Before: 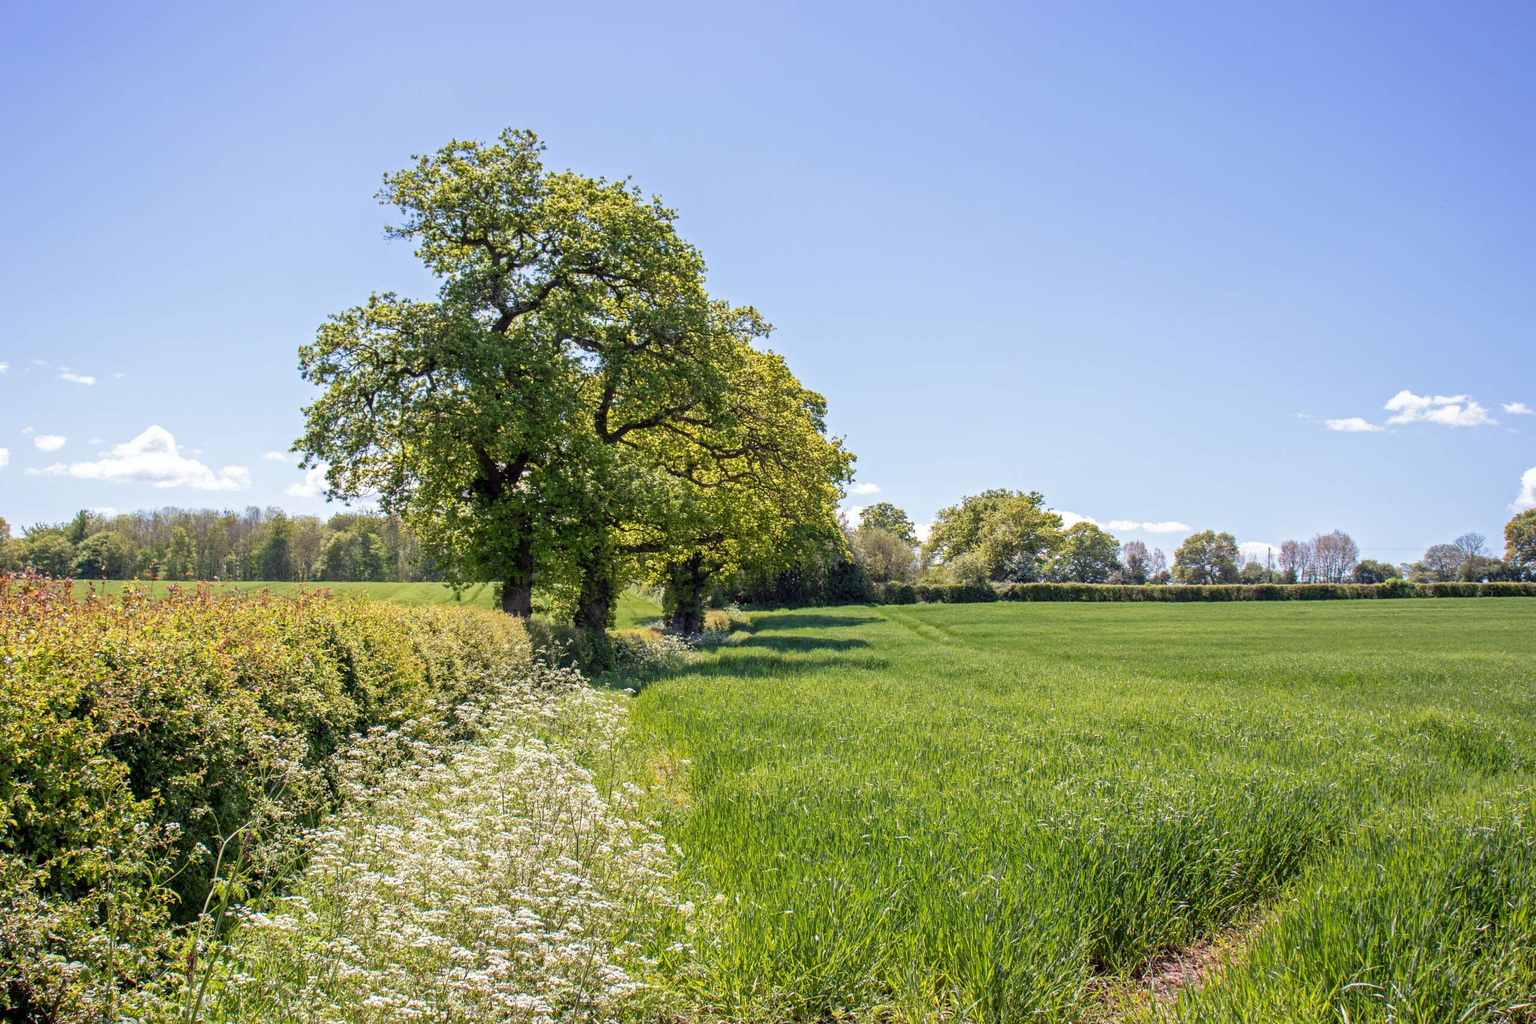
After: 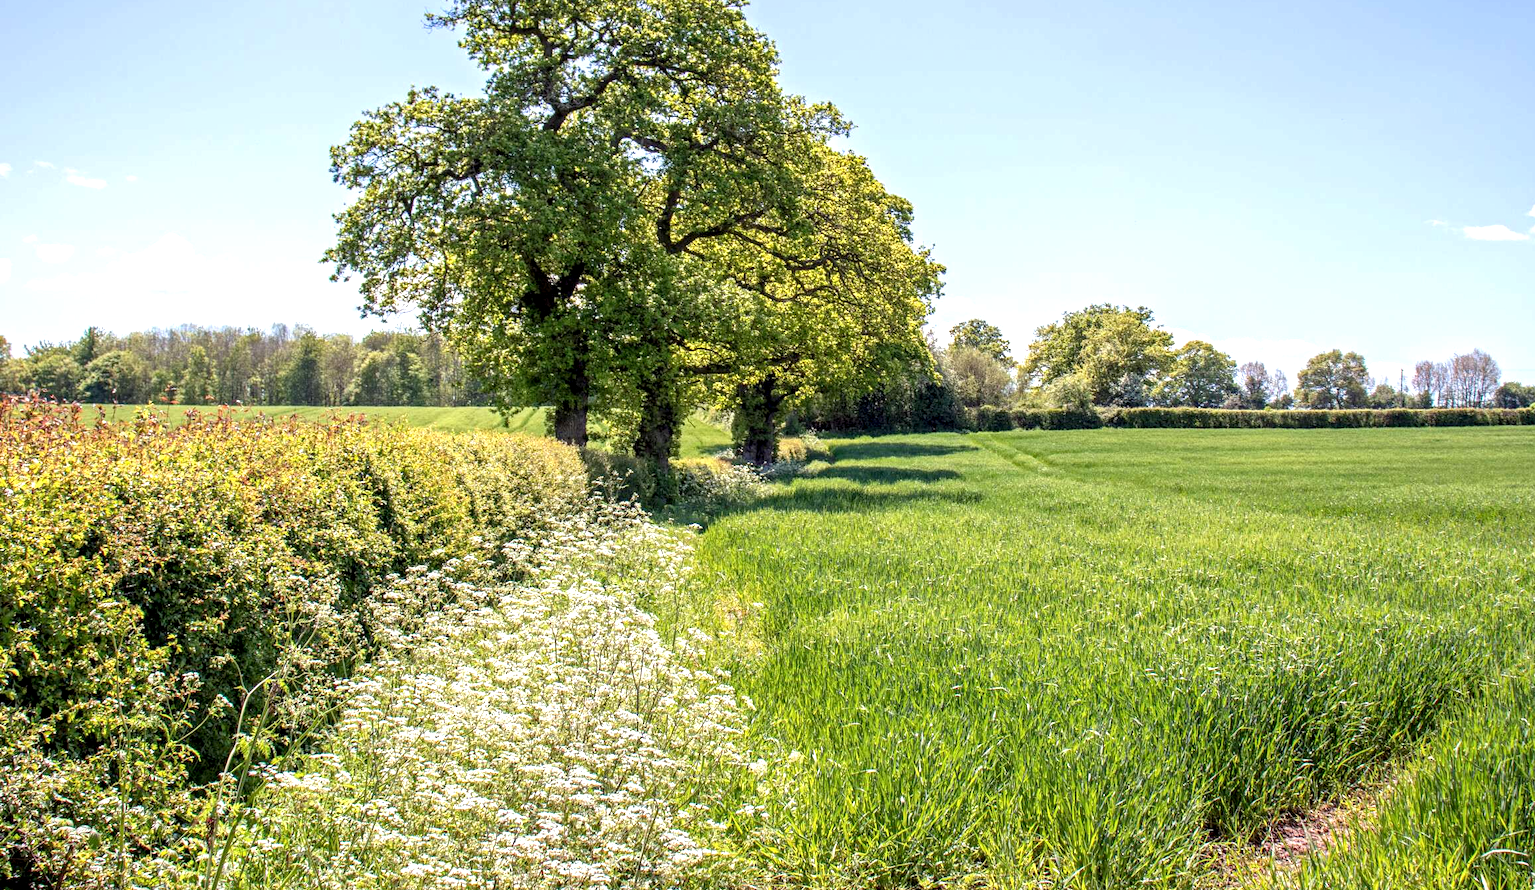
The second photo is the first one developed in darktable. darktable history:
local contrast: highlights 83%, shadows 81%
exposure: black level correction 0.001, exposure 0.5 EV, compensate exposure bias true, compensate highlight preservation false
crop: top 20.916%, right 9.437%, bottom 0.316%
